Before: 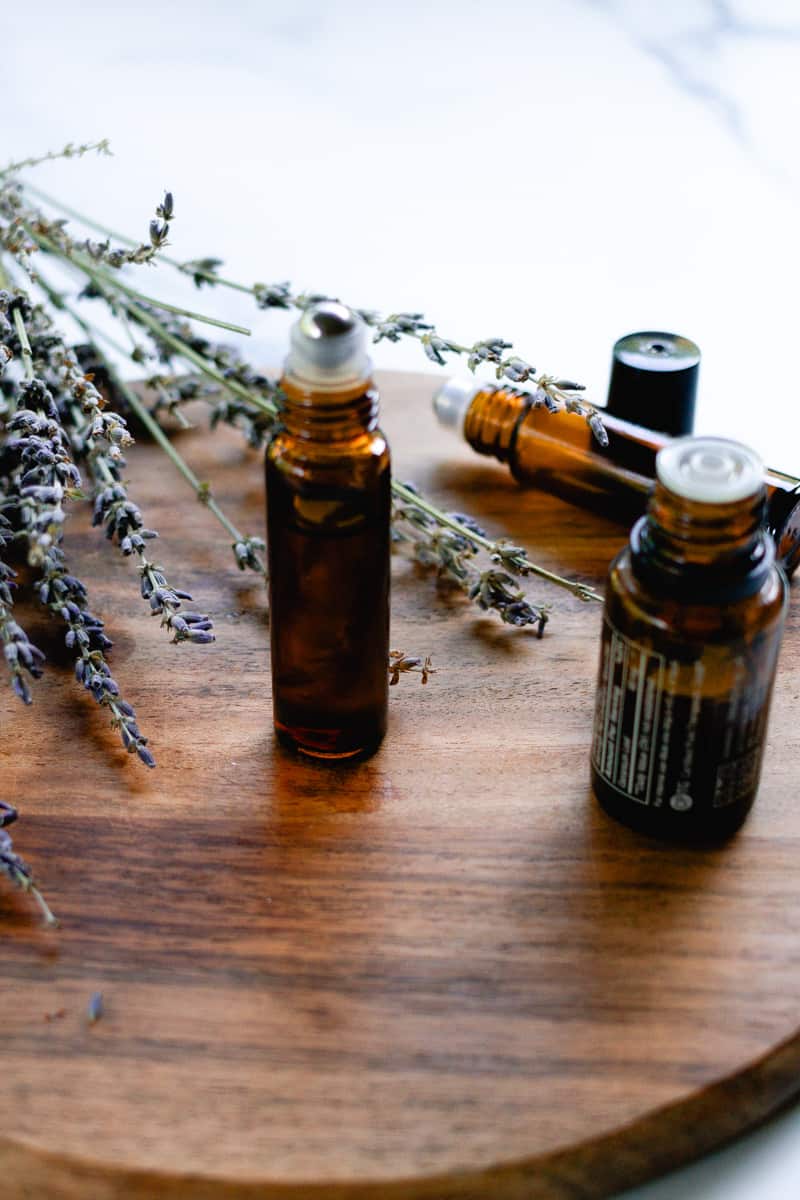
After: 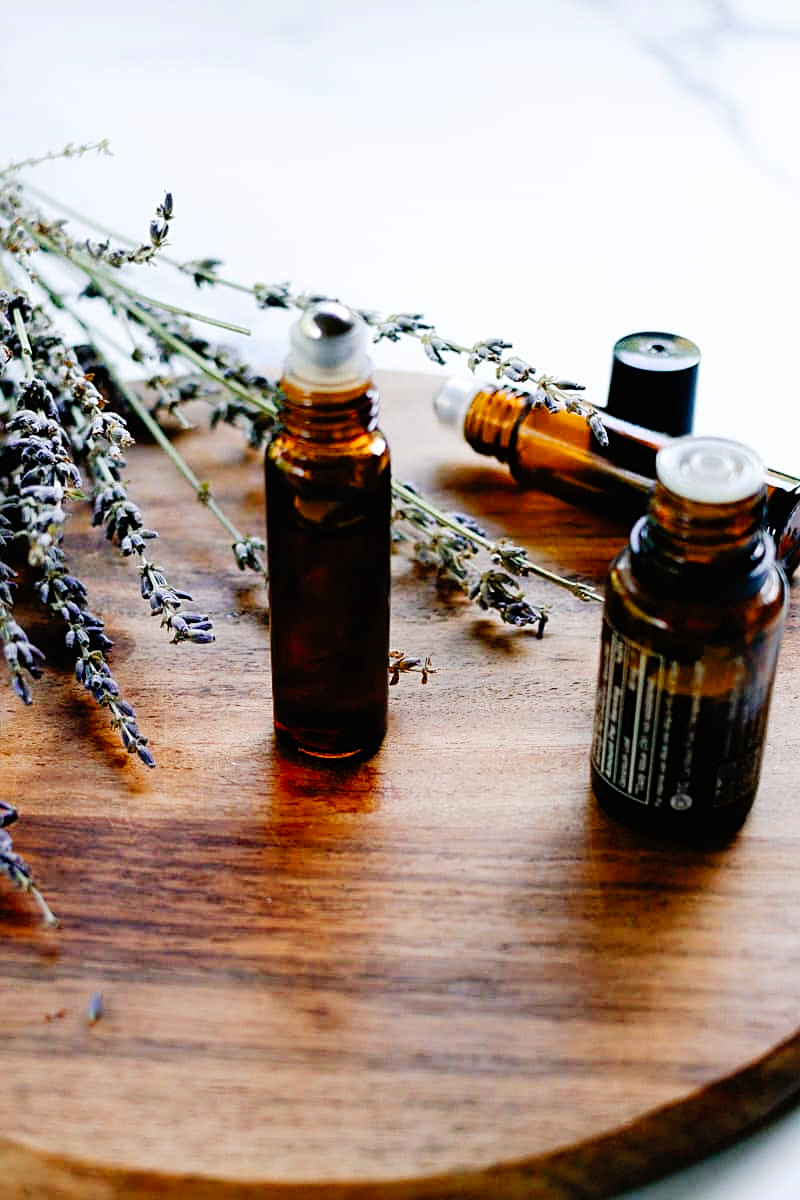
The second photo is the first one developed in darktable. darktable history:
white balance: emerald 1
sharpen: on, module defaults
tone curve: curves: ch0 [(0, 0) (0.003, 0.002) (0.011, 0.006) (0.025, 0.012) (0.044, 0.021) (0.069, 0.027) (0.1, 0.035) (0.136, 0.06) (0.177, 0.108) (0.224, 0.173) (0.277, 0.26) (0.335, 0.353) (0.399, 0.453) (0.468, 0.555) (0.543, 0.641) (0.623, 0.724) (0.709, 0.792) (0.801, 0.857) (0.898, 0.918) (1, 1)], preserve colors none
